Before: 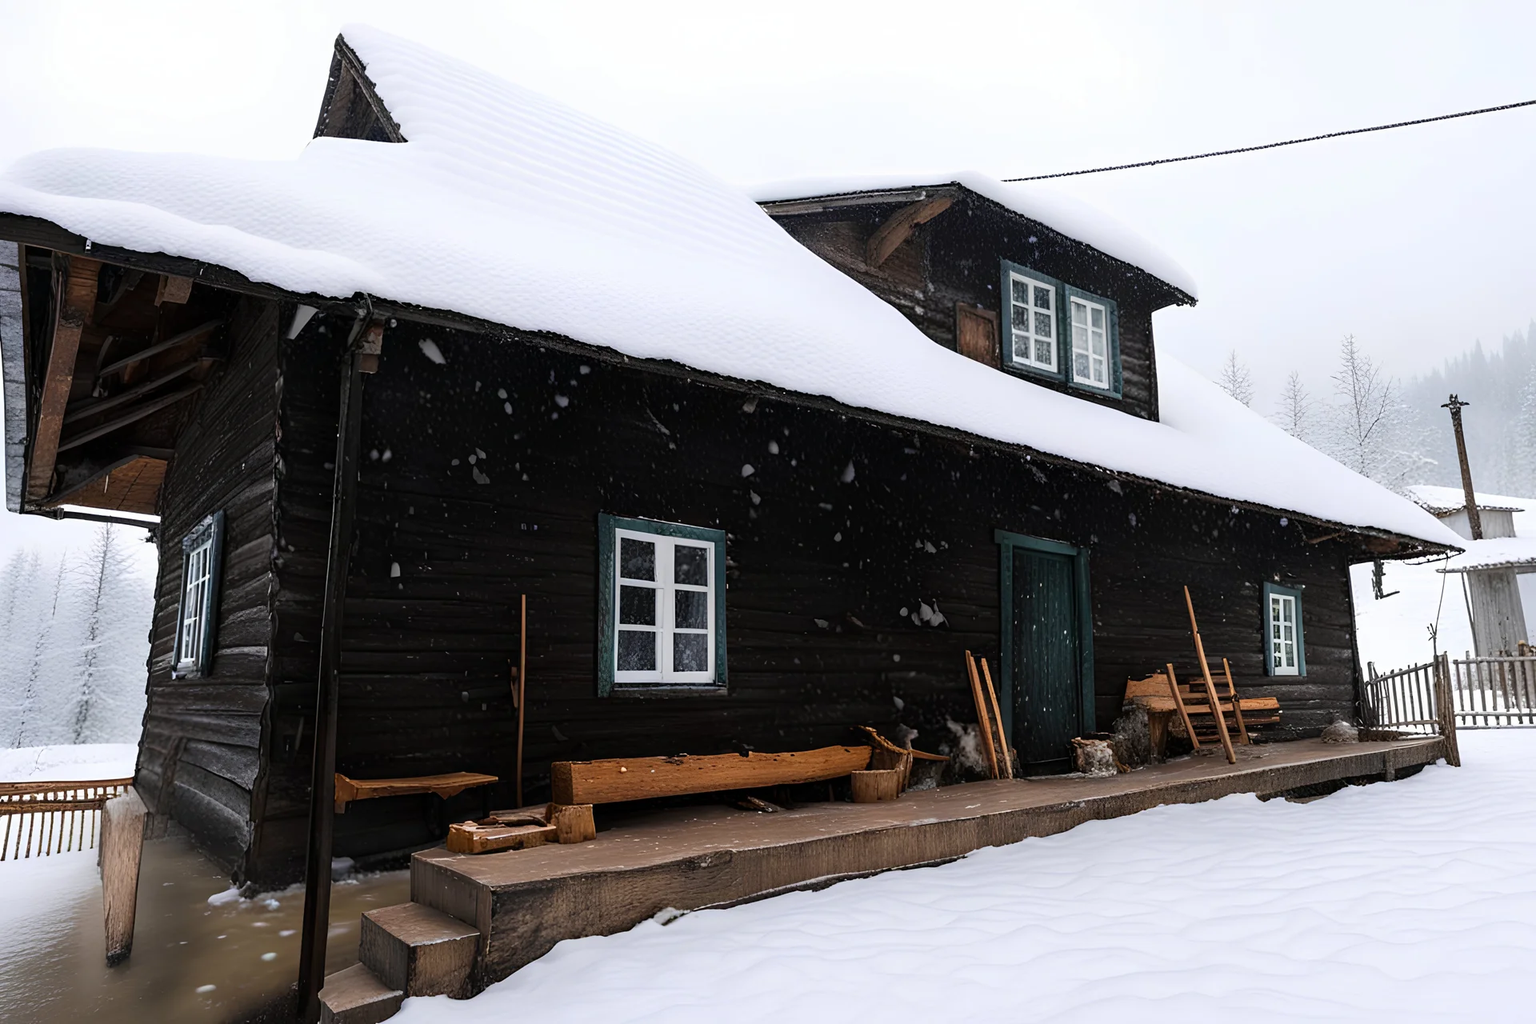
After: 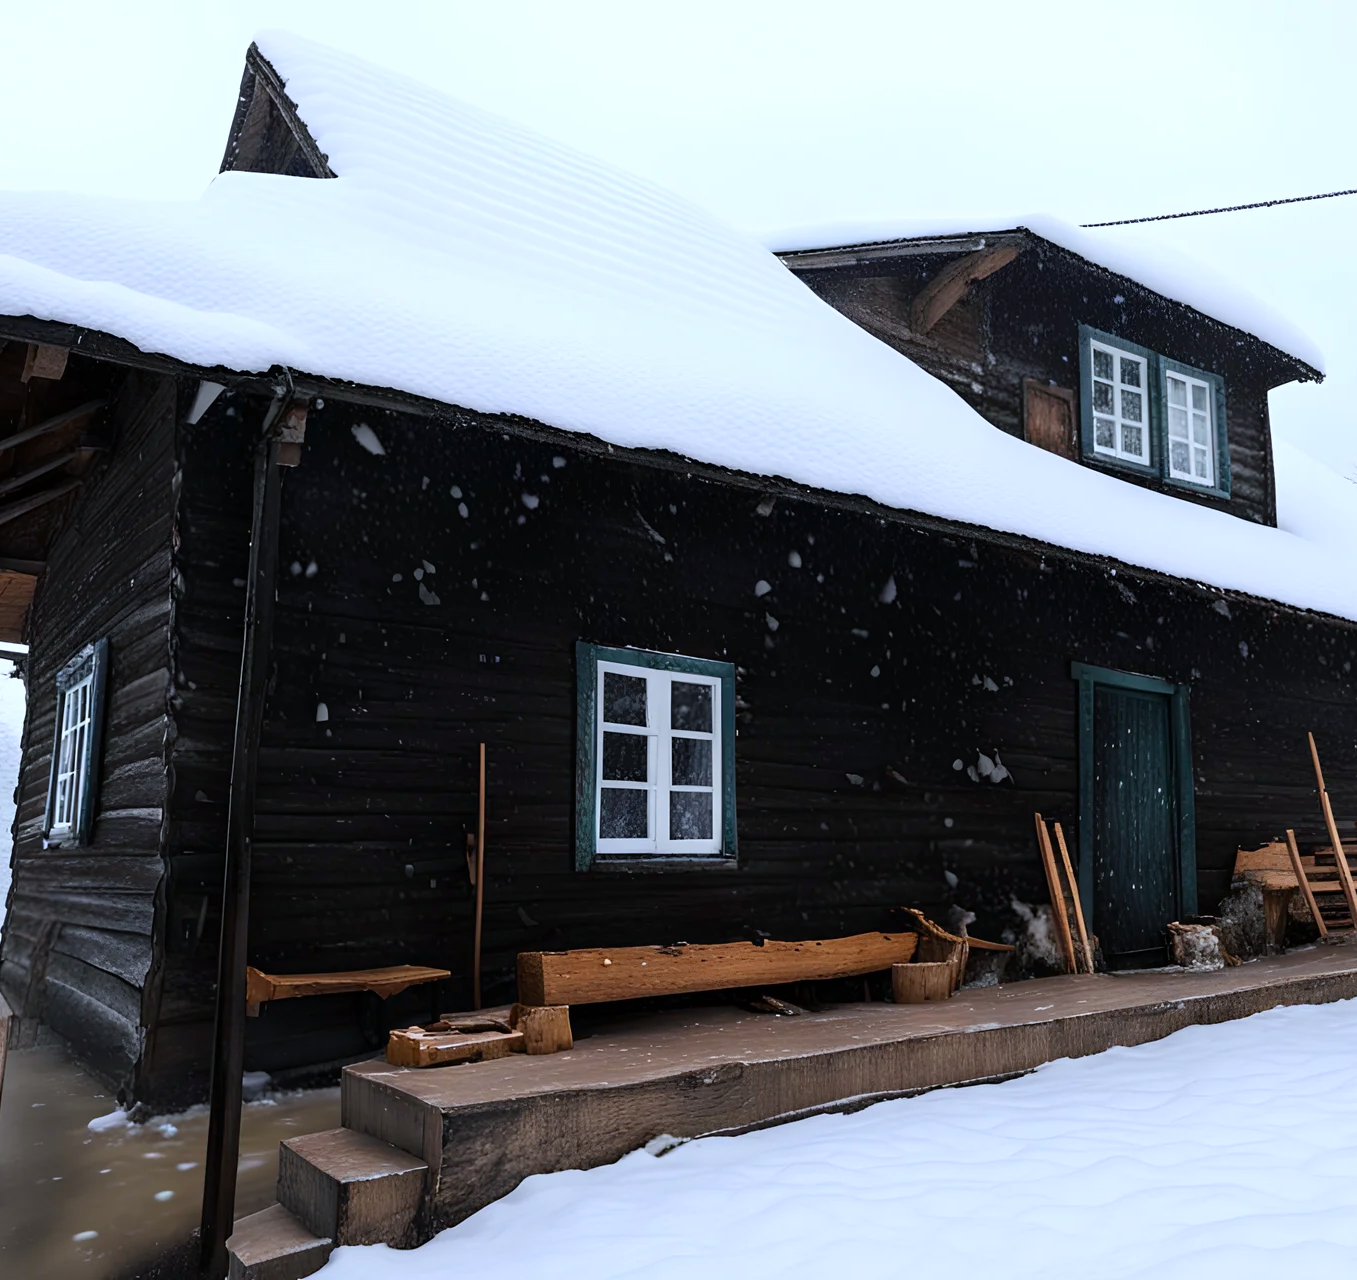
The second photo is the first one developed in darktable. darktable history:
color calibration: x 0.37, y 0.382, temperature 4318.85 K, saturation algorithm version 1 (2020)
crop and rotate: left 9.01%, right 20.282%
